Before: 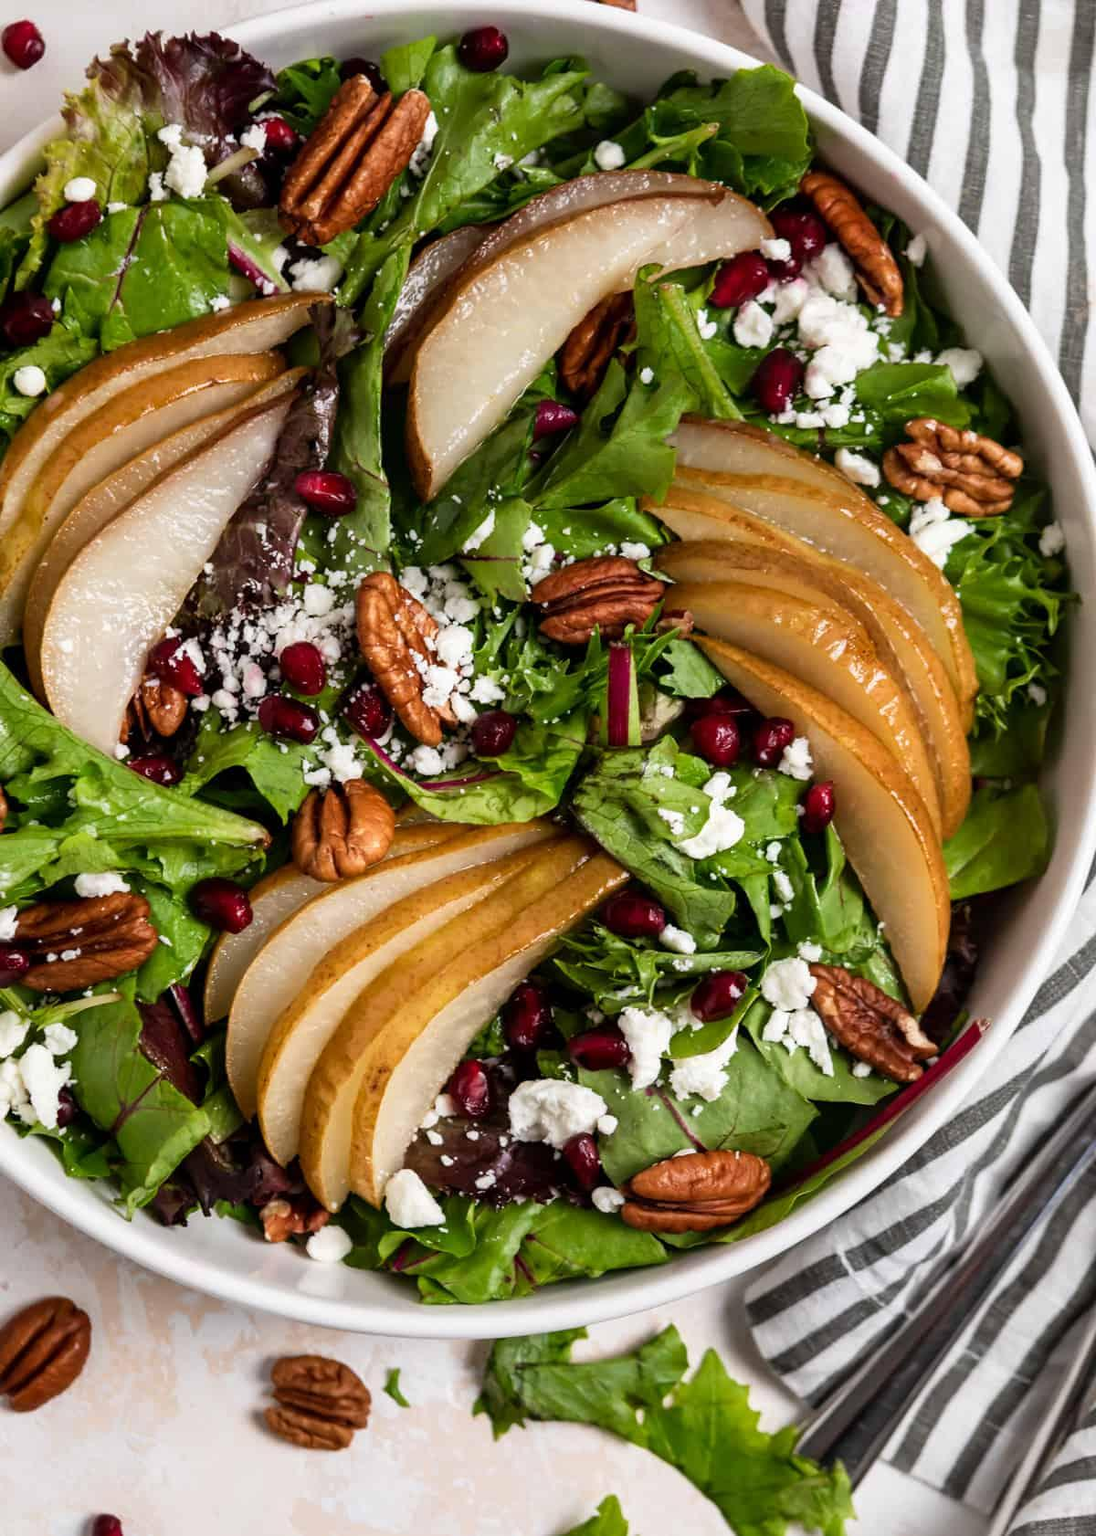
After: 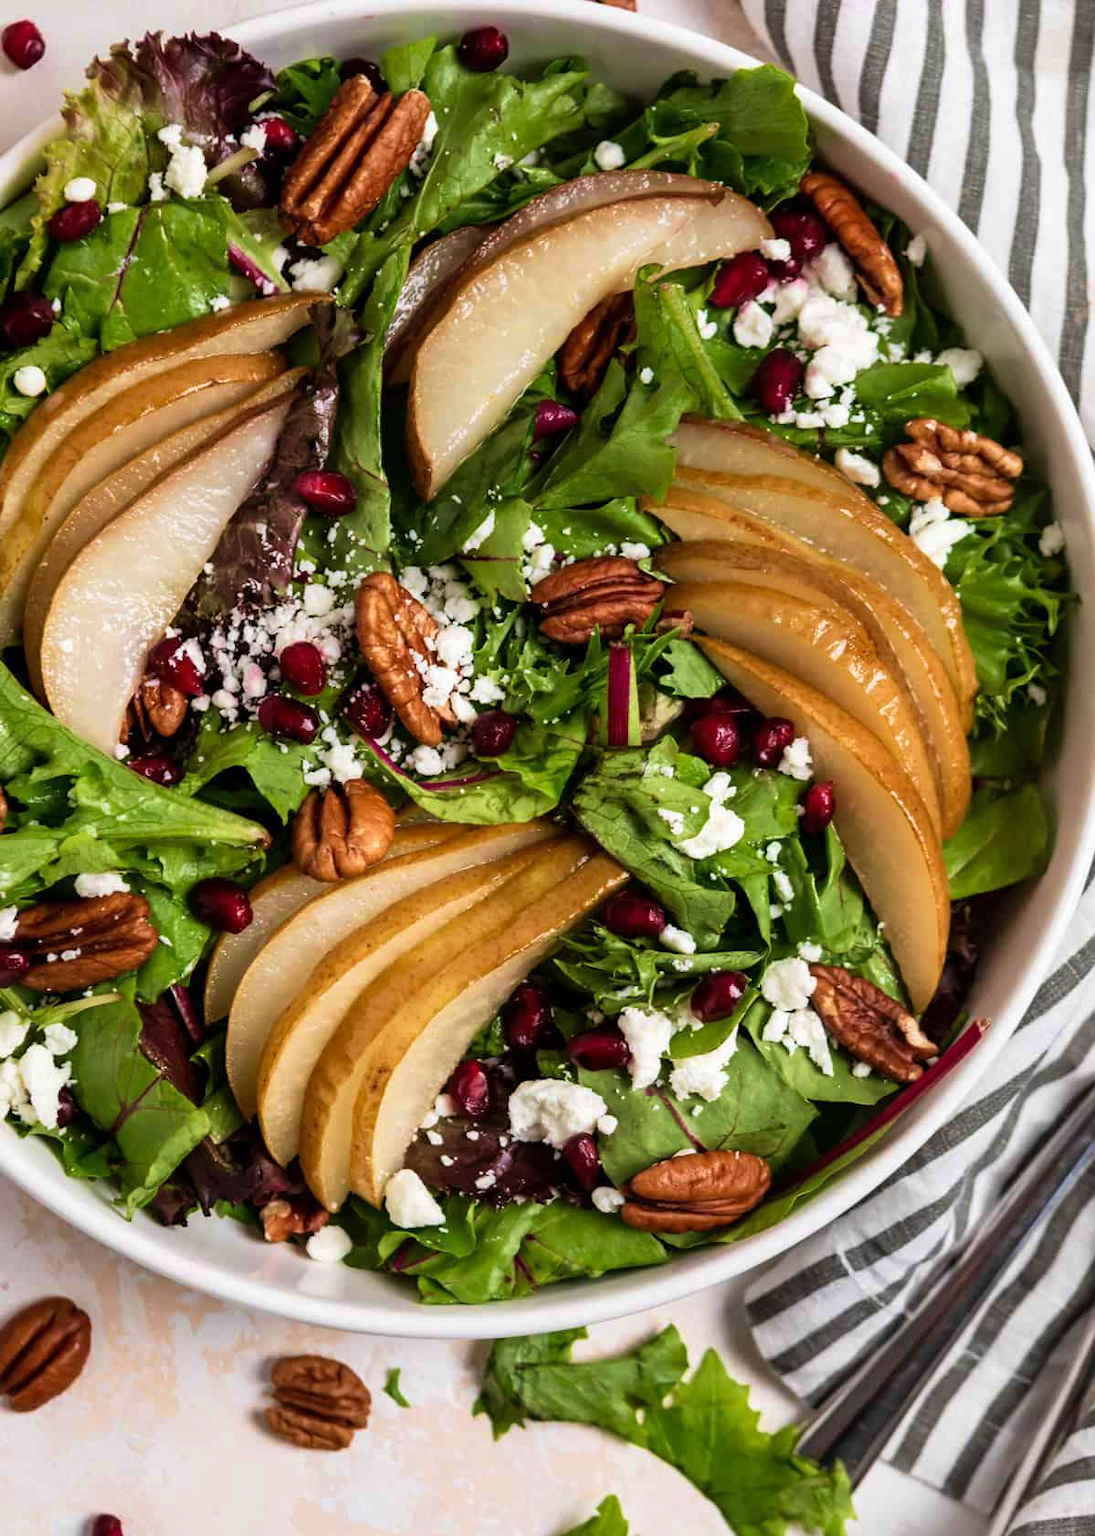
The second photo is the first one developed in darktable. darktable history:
velvia: strength 44.87%
